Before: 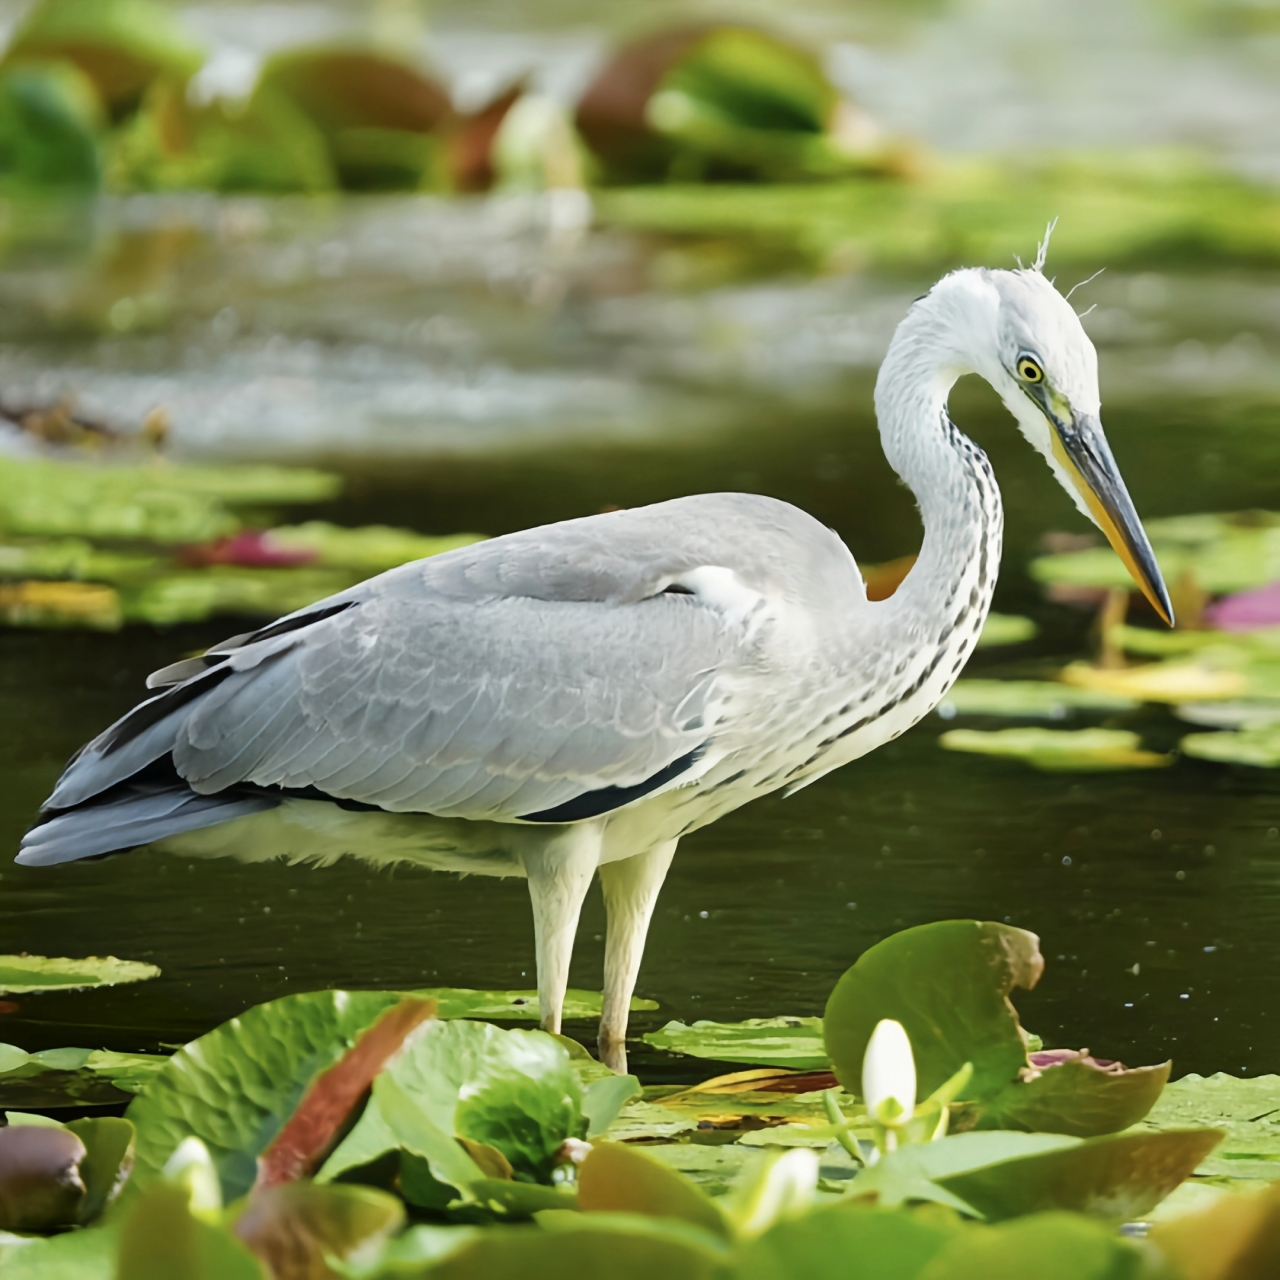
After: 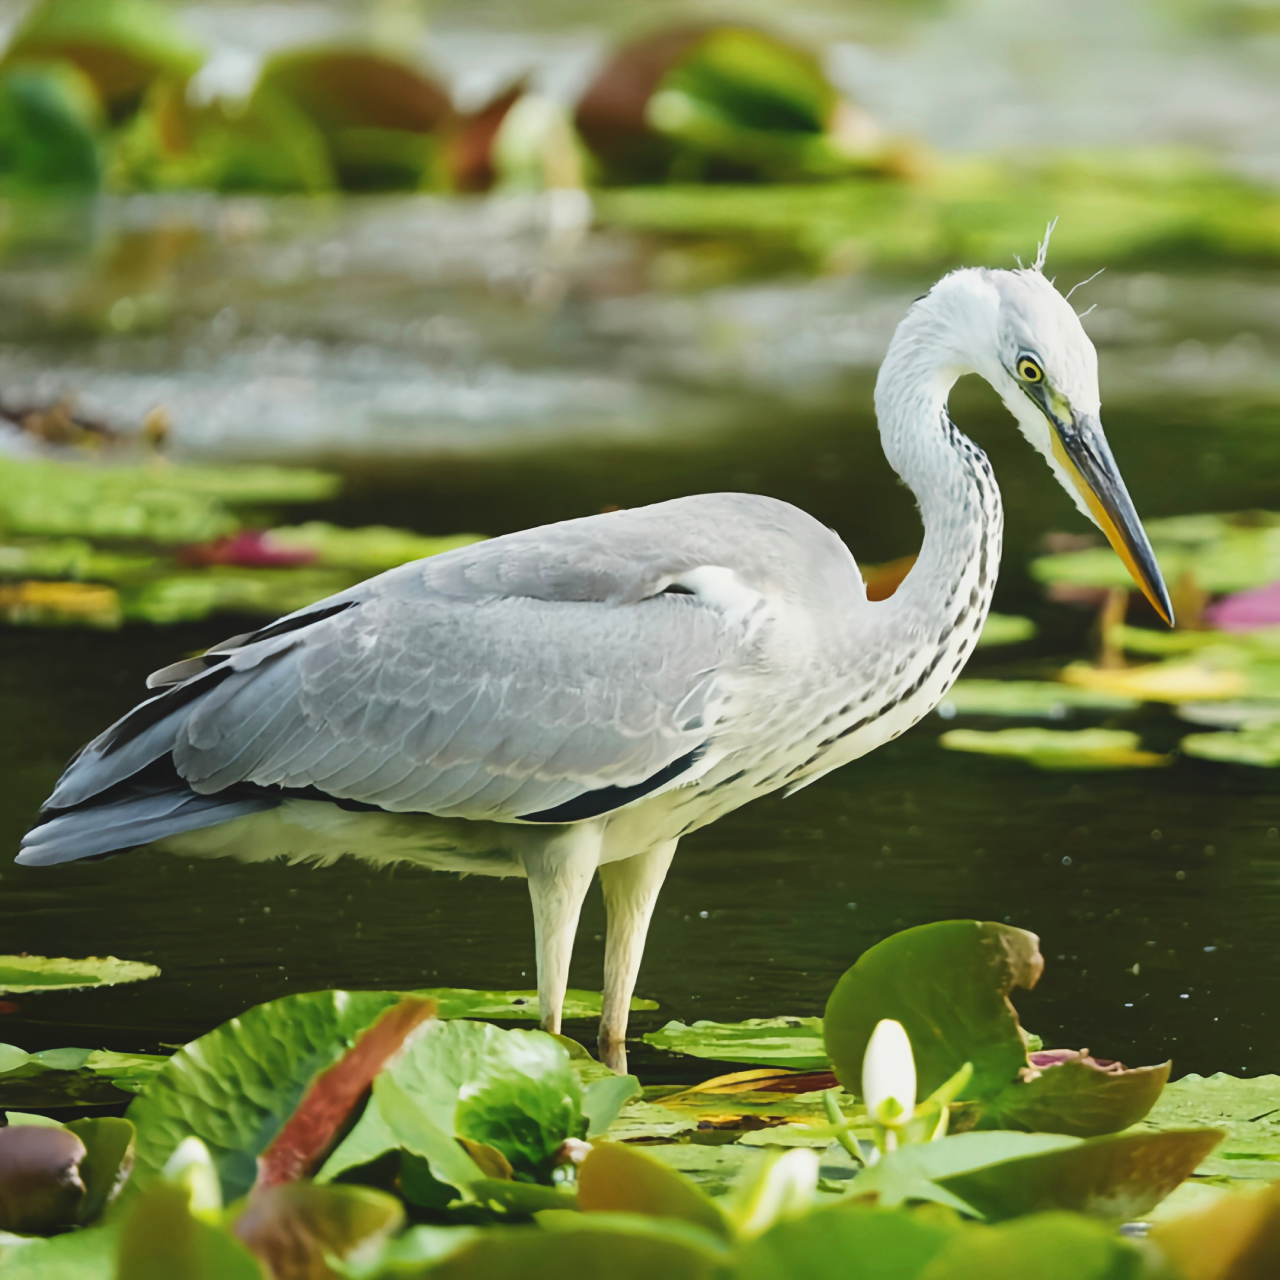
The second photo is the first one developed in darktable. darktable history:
exposure: black level correction -0.013, exposure -0.187 EV, compensate exposure bias true, compensate highlight preservation false
contrast brightness saturation: contrast 0.145
